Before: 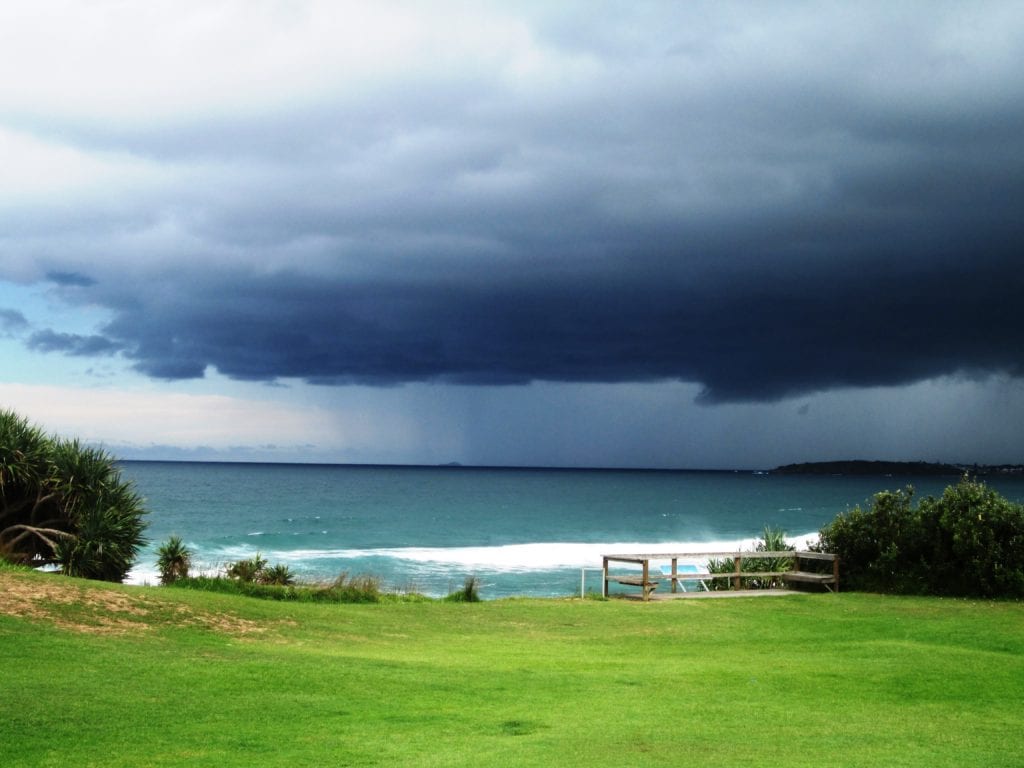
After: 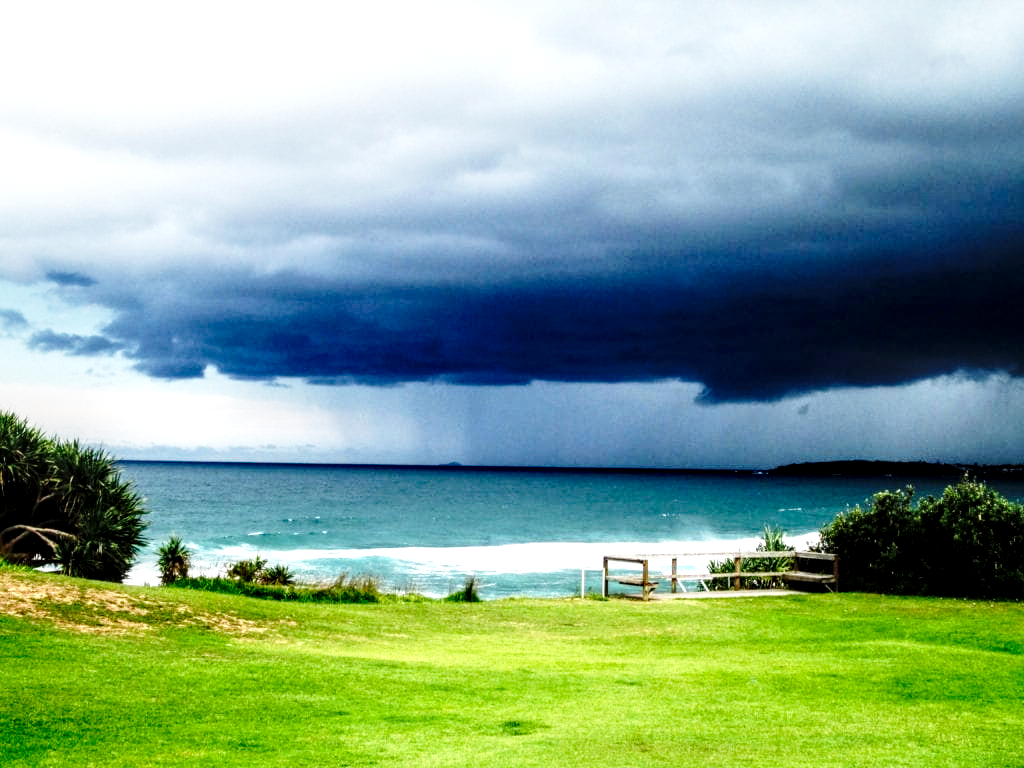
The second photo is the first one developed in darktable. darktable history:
local contrast: detail 160%
base curve: curves: ch0 [(0, 0) (0.04, 0.03) (0.133, 0.232) (0.448, 0.748) (0.843, 0.968) (1, 1)], preserve colors none
